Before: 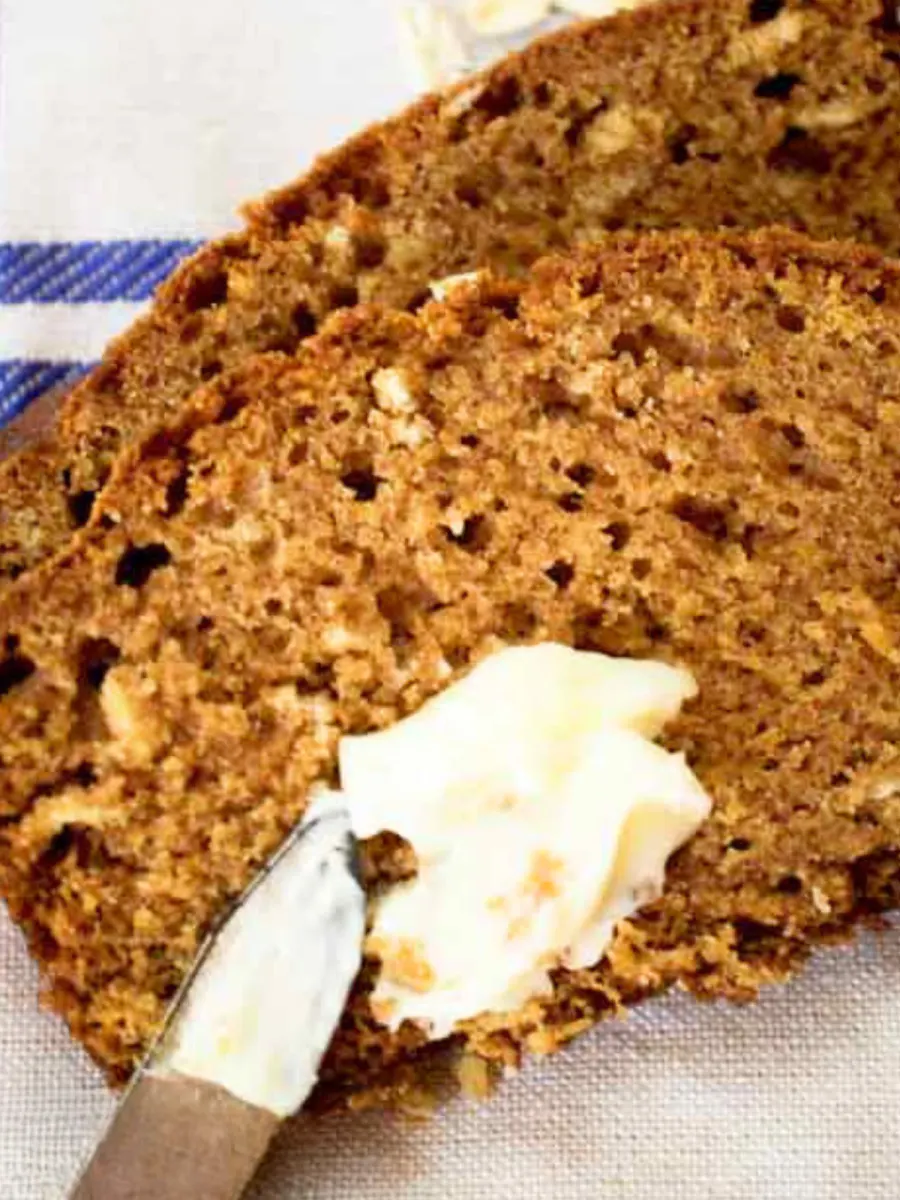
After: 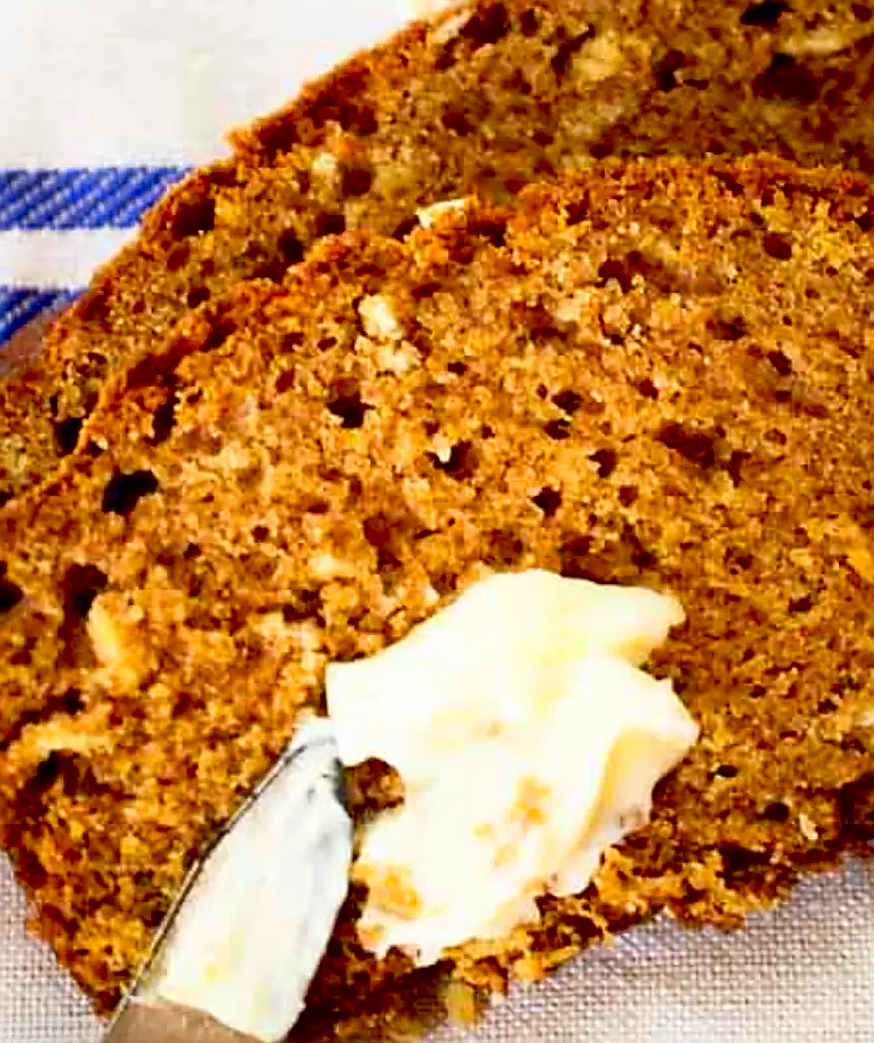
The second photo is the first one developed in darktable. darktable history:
crop: left 1.498%, top 6.157%, right 1.29%, bottom 6.853%
contrast brightness saturation: contrast 0.092, saturation 0.278
sharpen: amount 0.909
exposure: black level correction 0.012, compensate highlight preservation false
